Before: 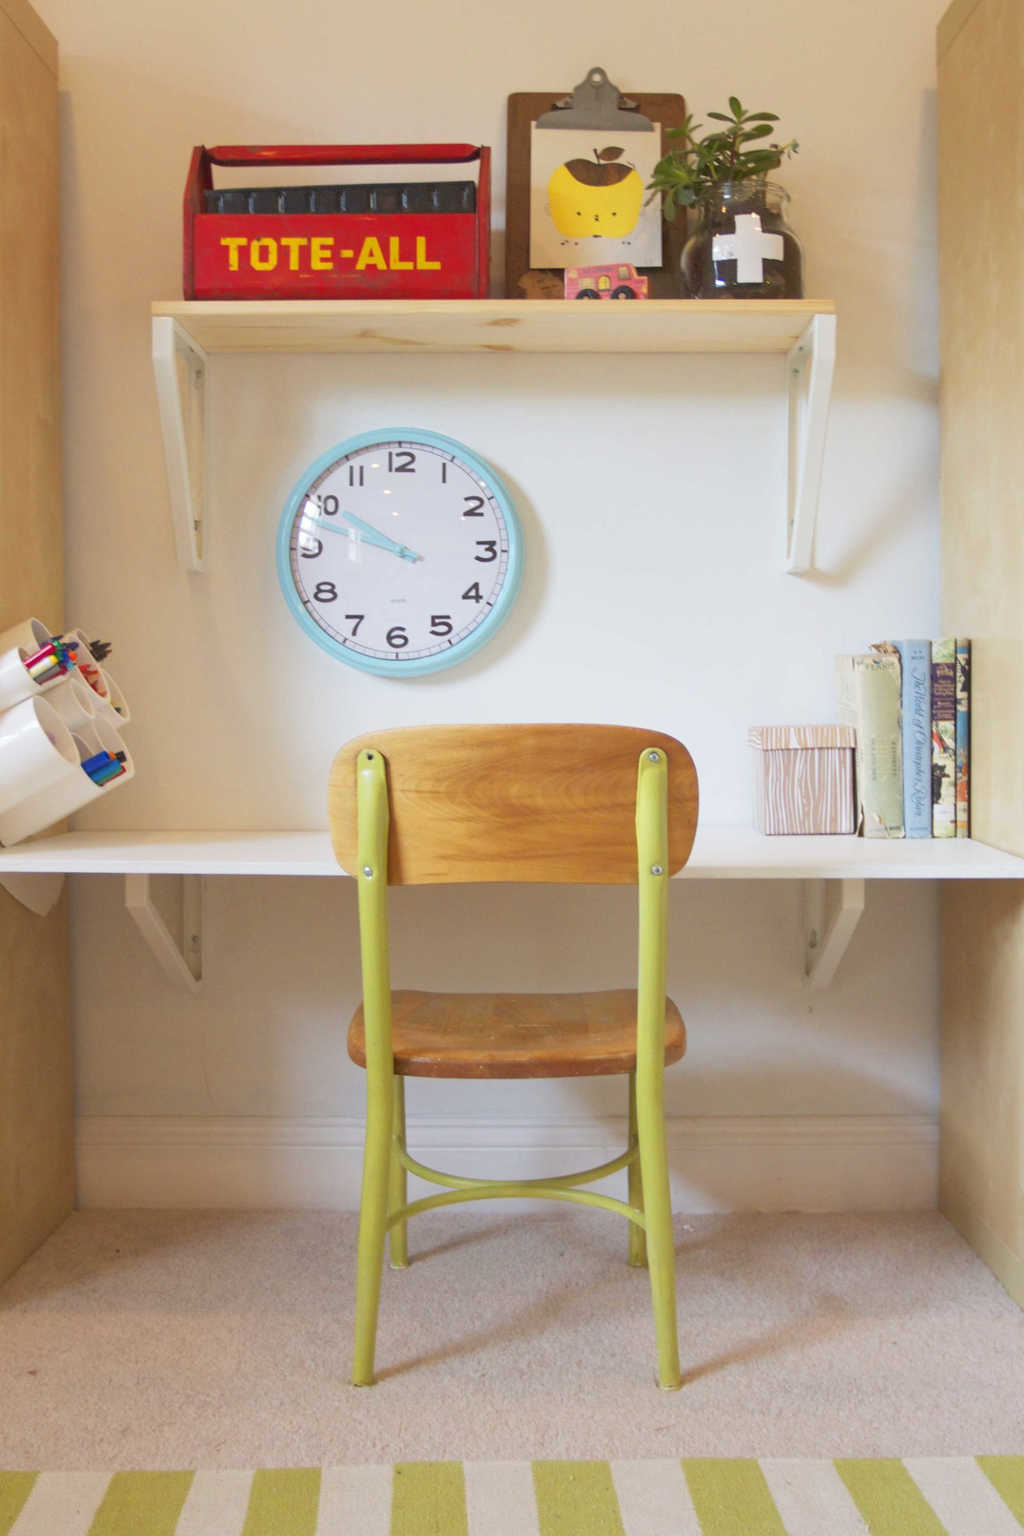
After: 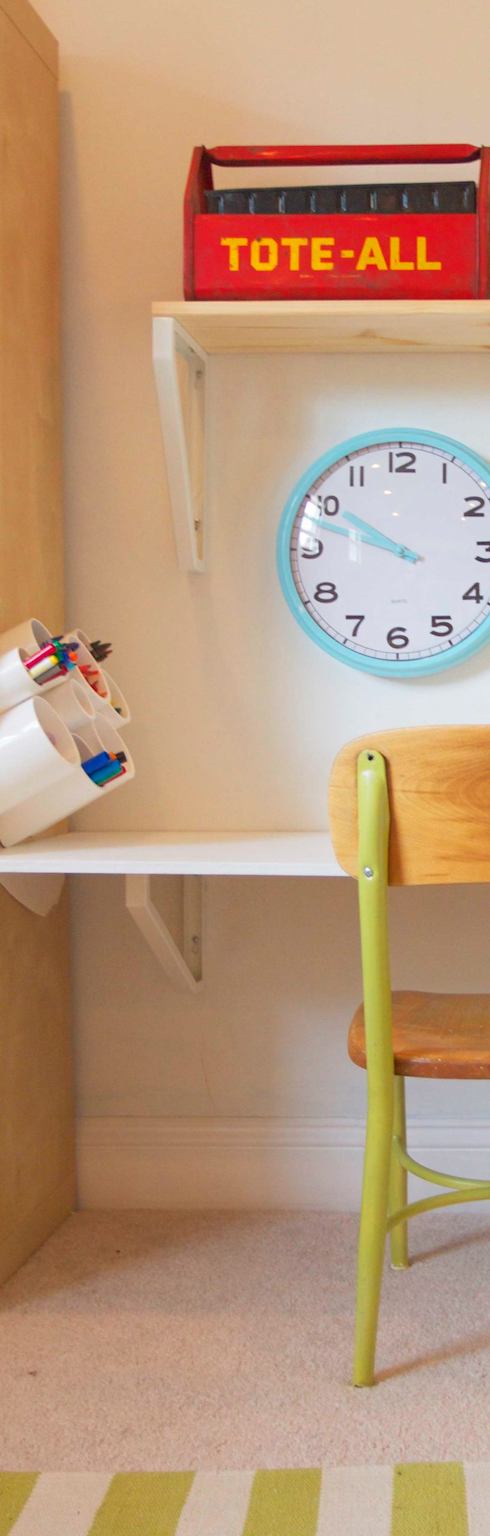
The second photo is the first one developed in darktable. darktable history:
crop and rotate: left 0.026%, top 0%, right 52.109%
levels: mode automatic, levels [0, 0.618, 1]
